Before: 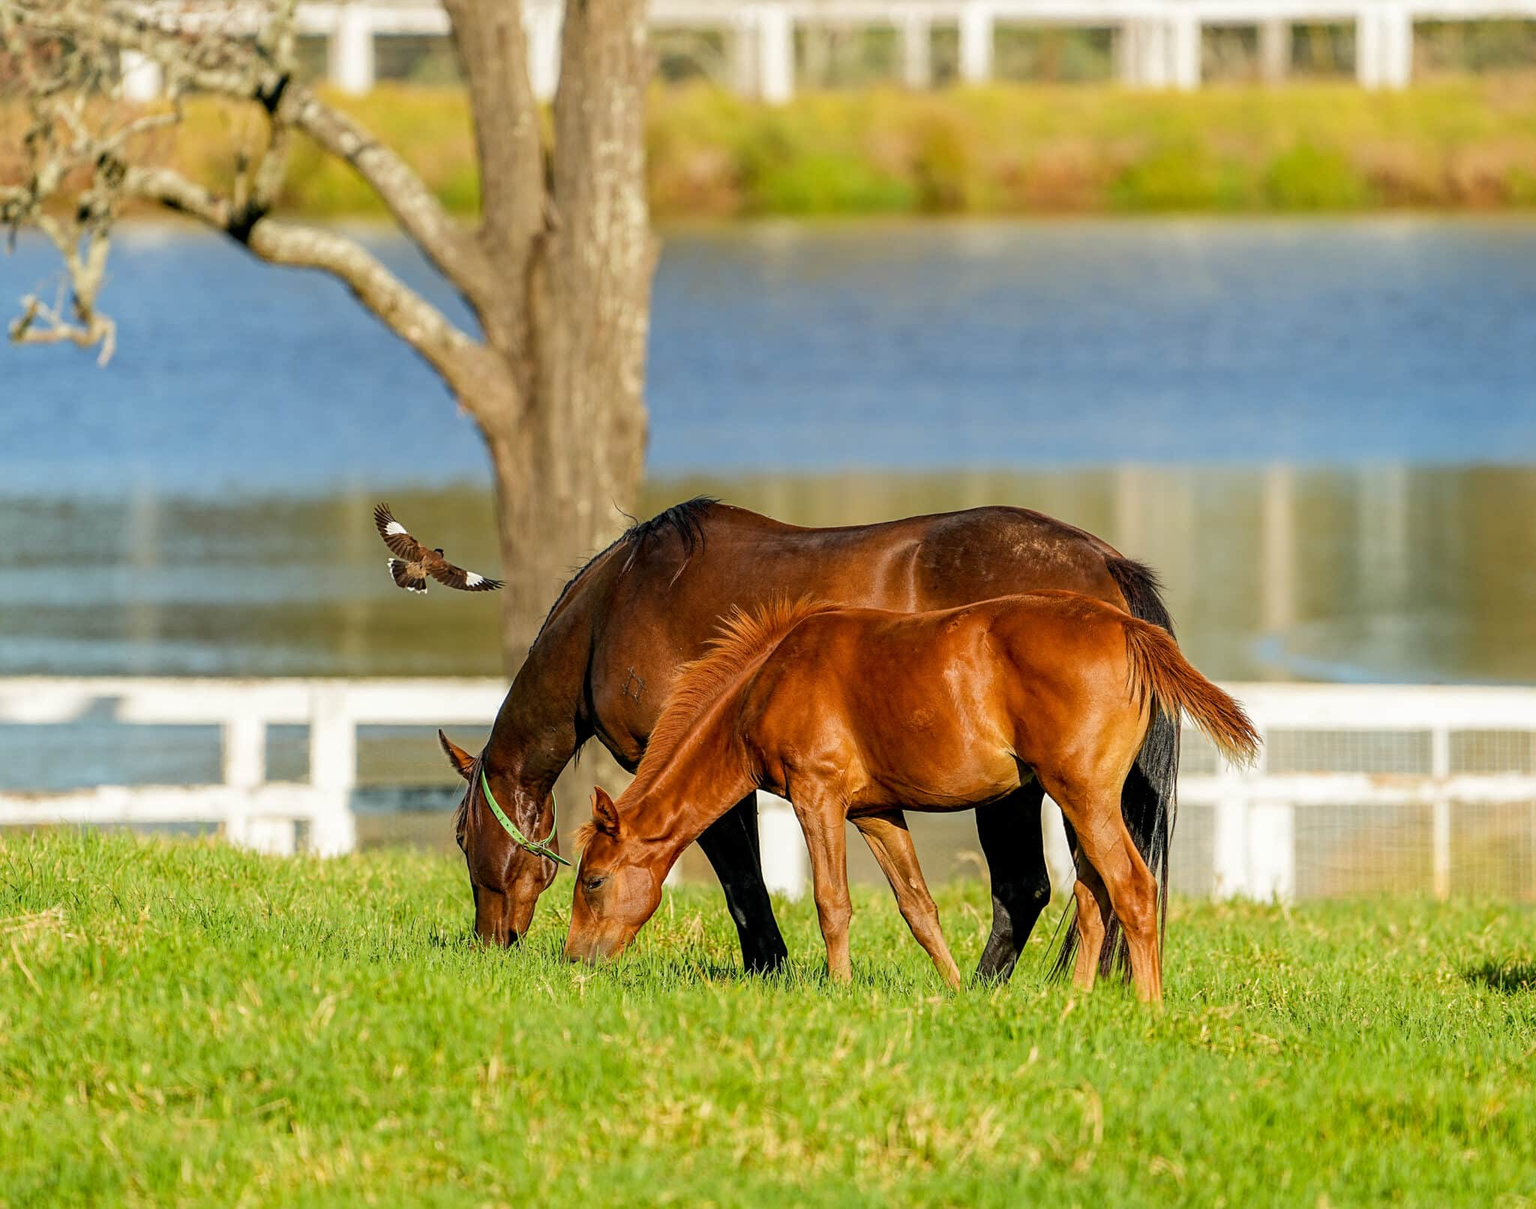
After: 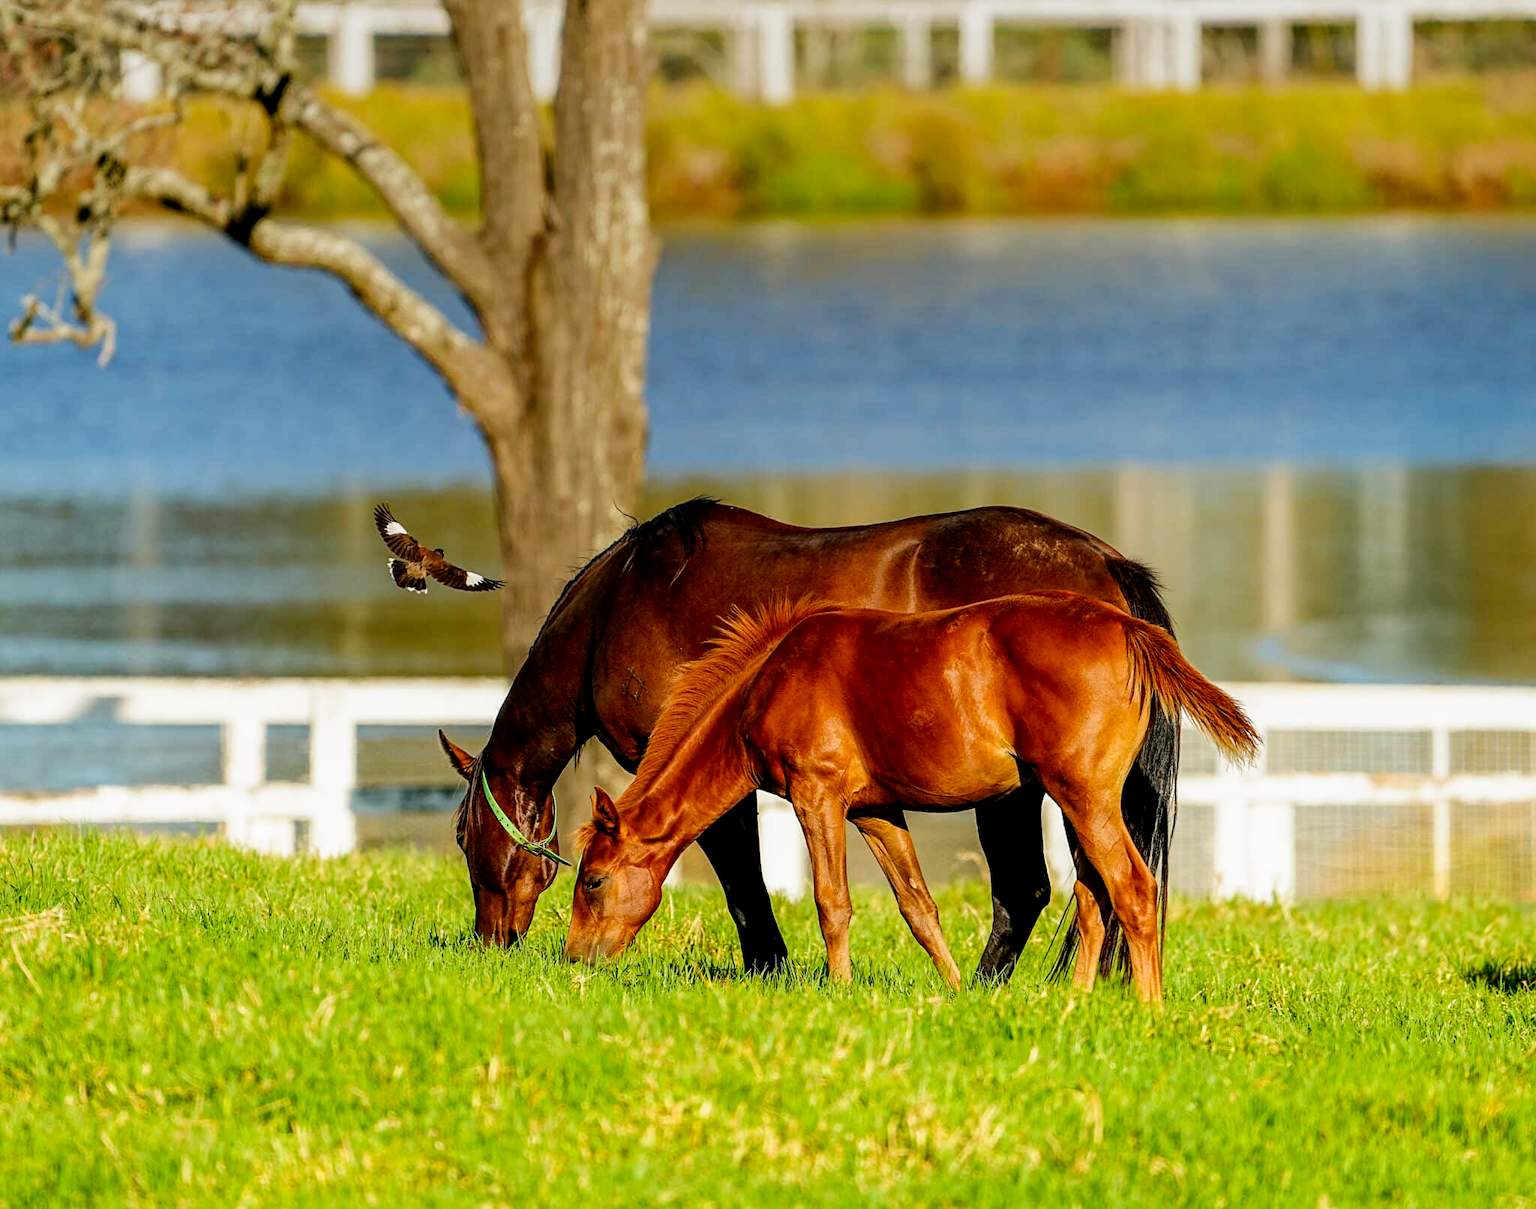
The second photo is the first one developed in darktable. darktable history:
filmic rgb: black relative exposure -8.7 EV, white relative exposure 2.7 EV, threshold 3 EV, target black luminance 0%, hardness 6.25, latitude 76.53%, contrast 1.326, shadows ↔ highlights balance -0.349%, preserve chrominance no, color science v4 (2020), enable highlight reconstruction true
graduated density: on, module defaults
